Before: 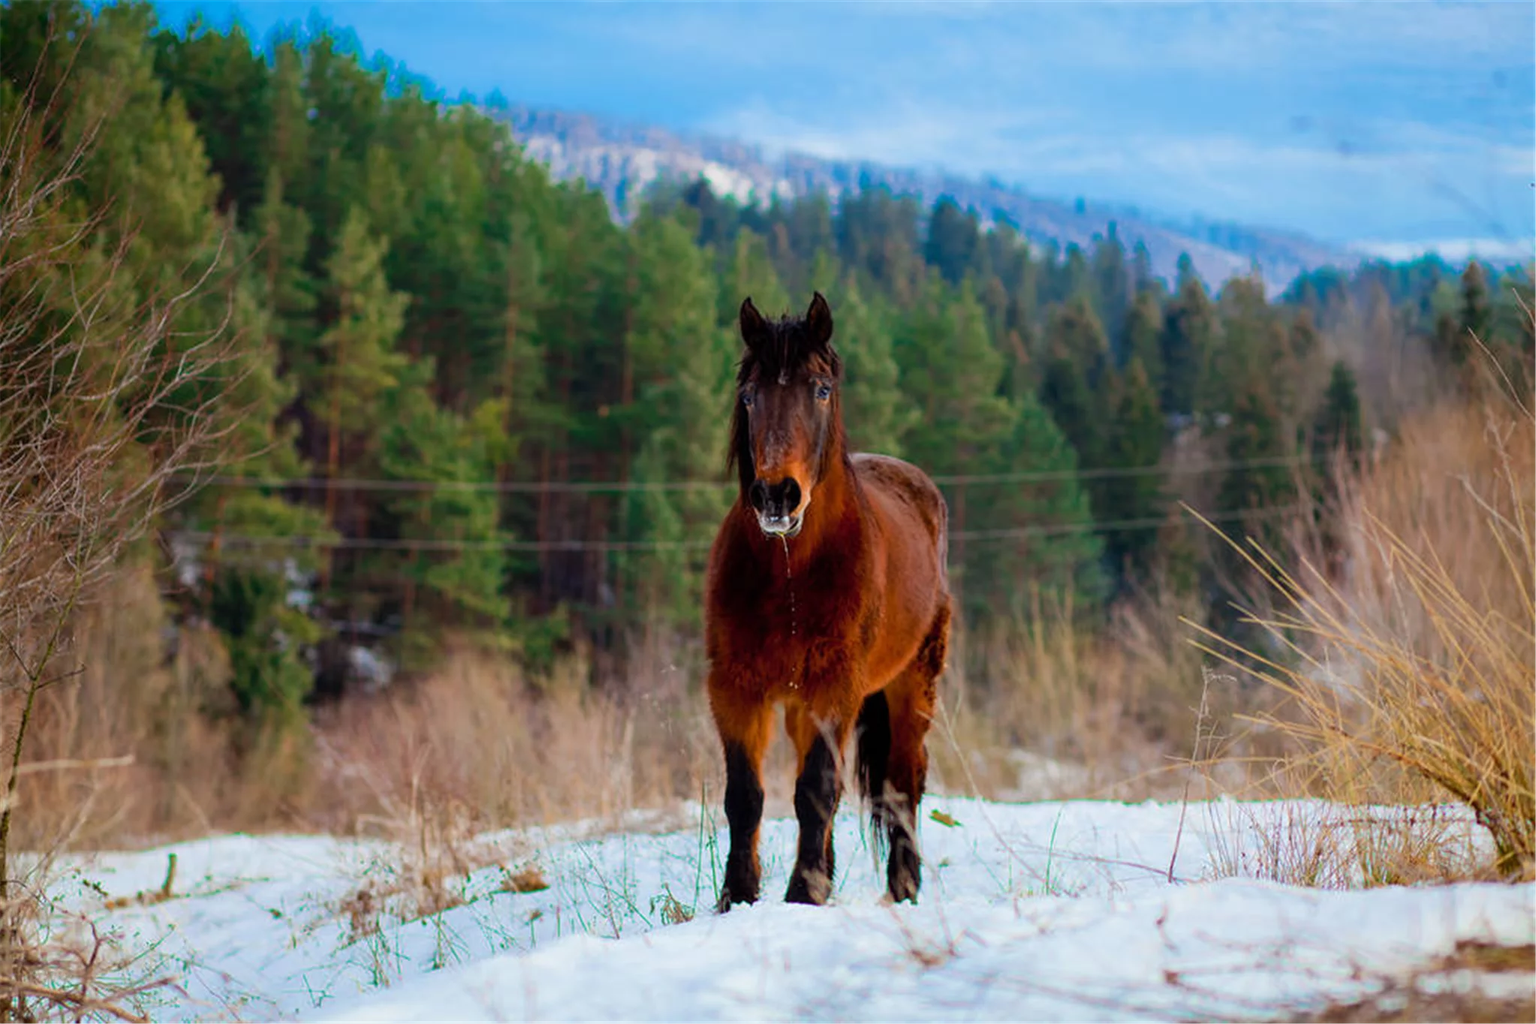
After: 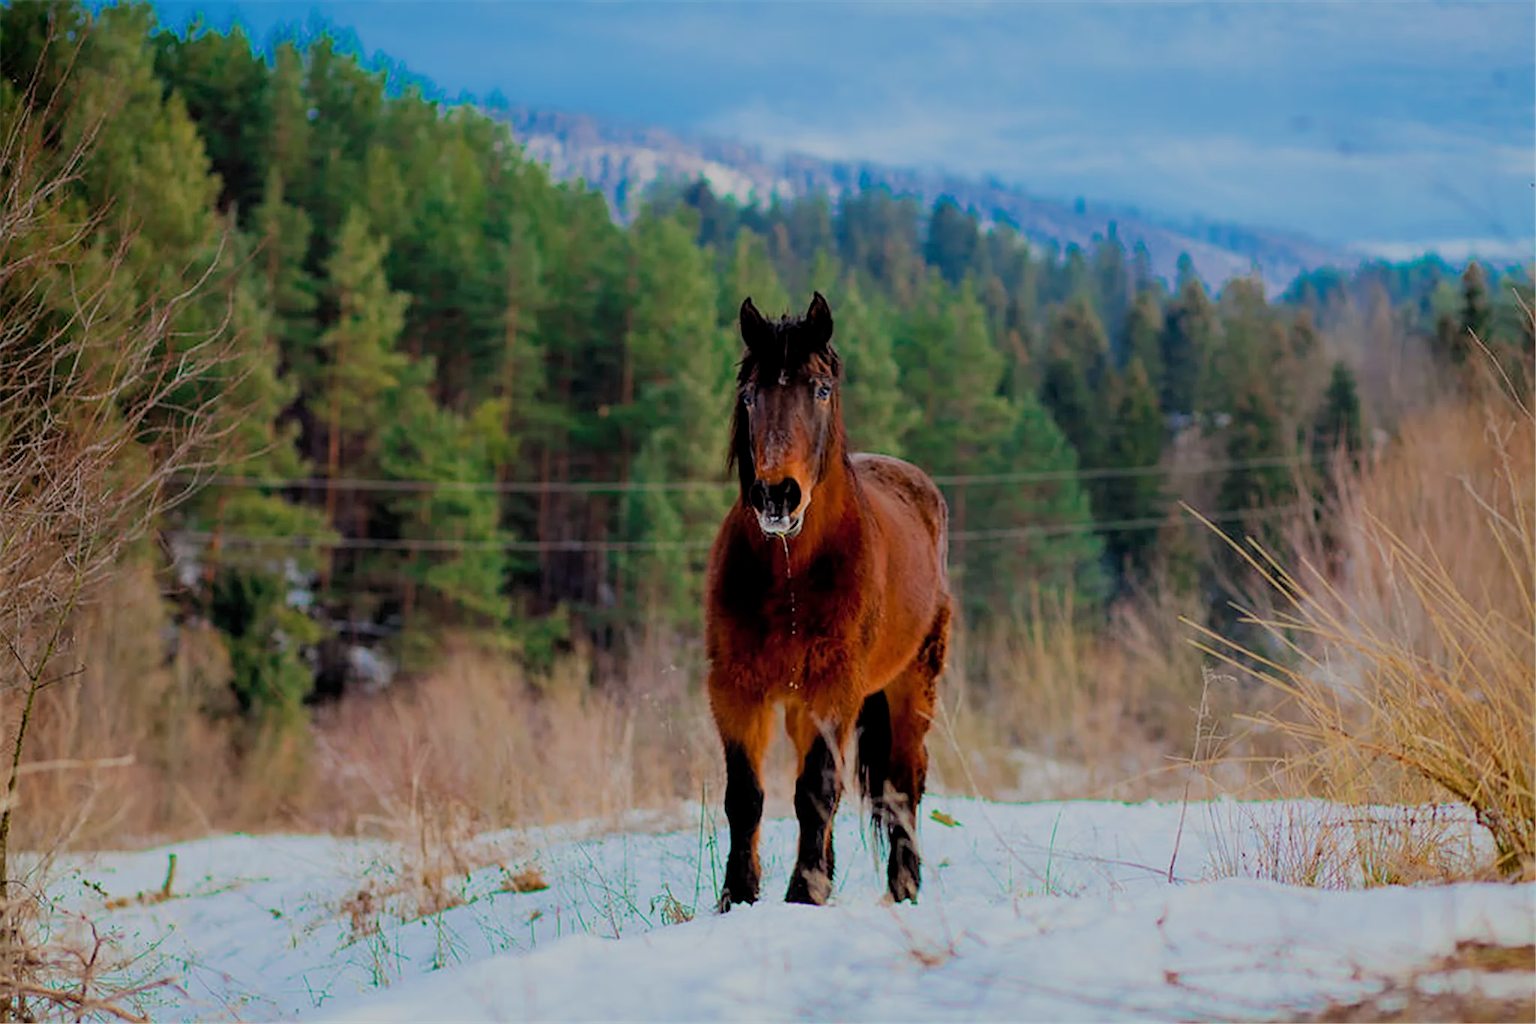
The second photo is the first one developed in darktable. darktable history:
filmic rgb: black relative exposure -8.82 EV, white relative exposure 4.99 EV, threshold 2.98 EV, target black luminance 0%, hardness 3.77, latitude 66.34%, contrast 0.816, highlights saturation mix 10.02%, shadows ↔ highlights balance 20.46%, add noise in highlights 0, color science v3 (2019), use custom middle-gray values true, contrast in highlights soft, enable highlight reconstruction true
sharpen: on, module defaults
